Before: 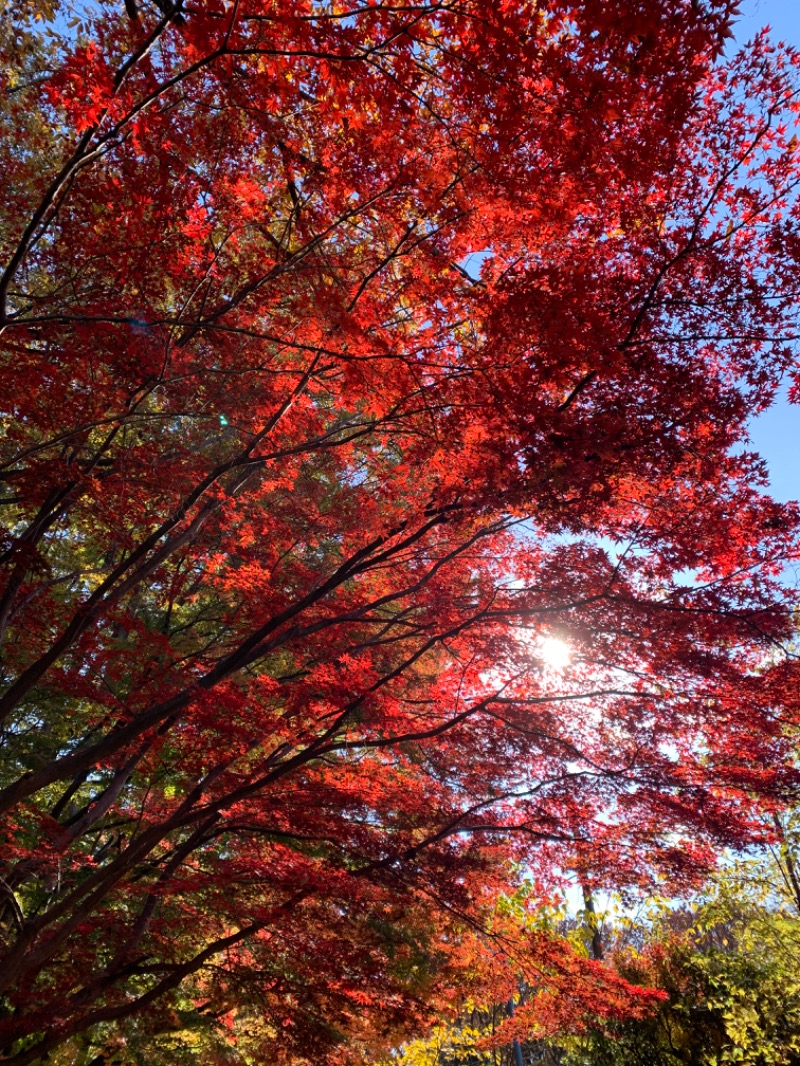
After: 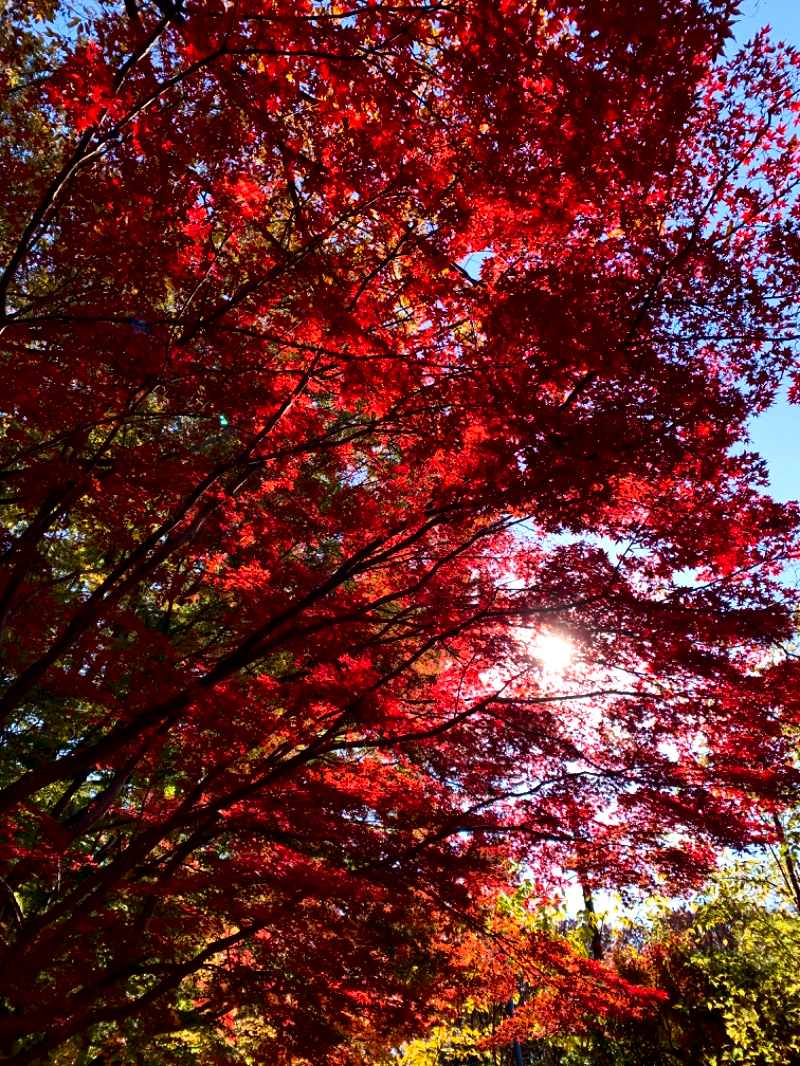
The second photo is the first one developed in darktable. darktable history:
shadows and highlights: shadows -0.297, highlights 41.79
contrast brightness saturation: contrast 0.213, brightness -0.105, saturation 0.207
velvia: on, module defaults
local contrast: mode bilateral grid, contrast 26, coarseness 60, detail 152%, midtone range 0.2
